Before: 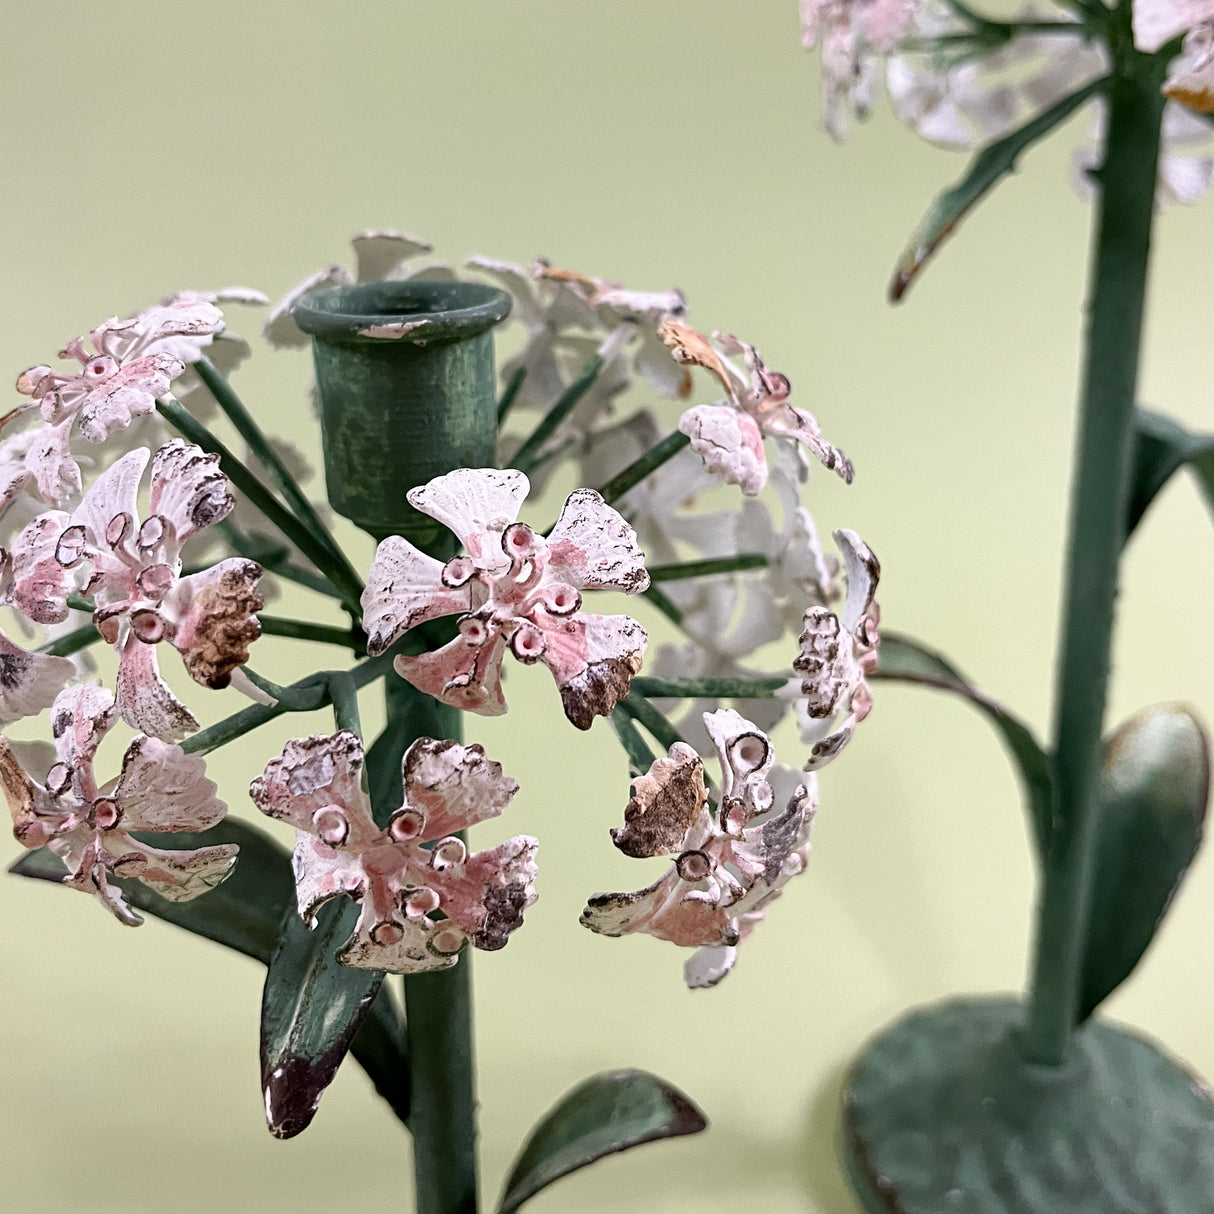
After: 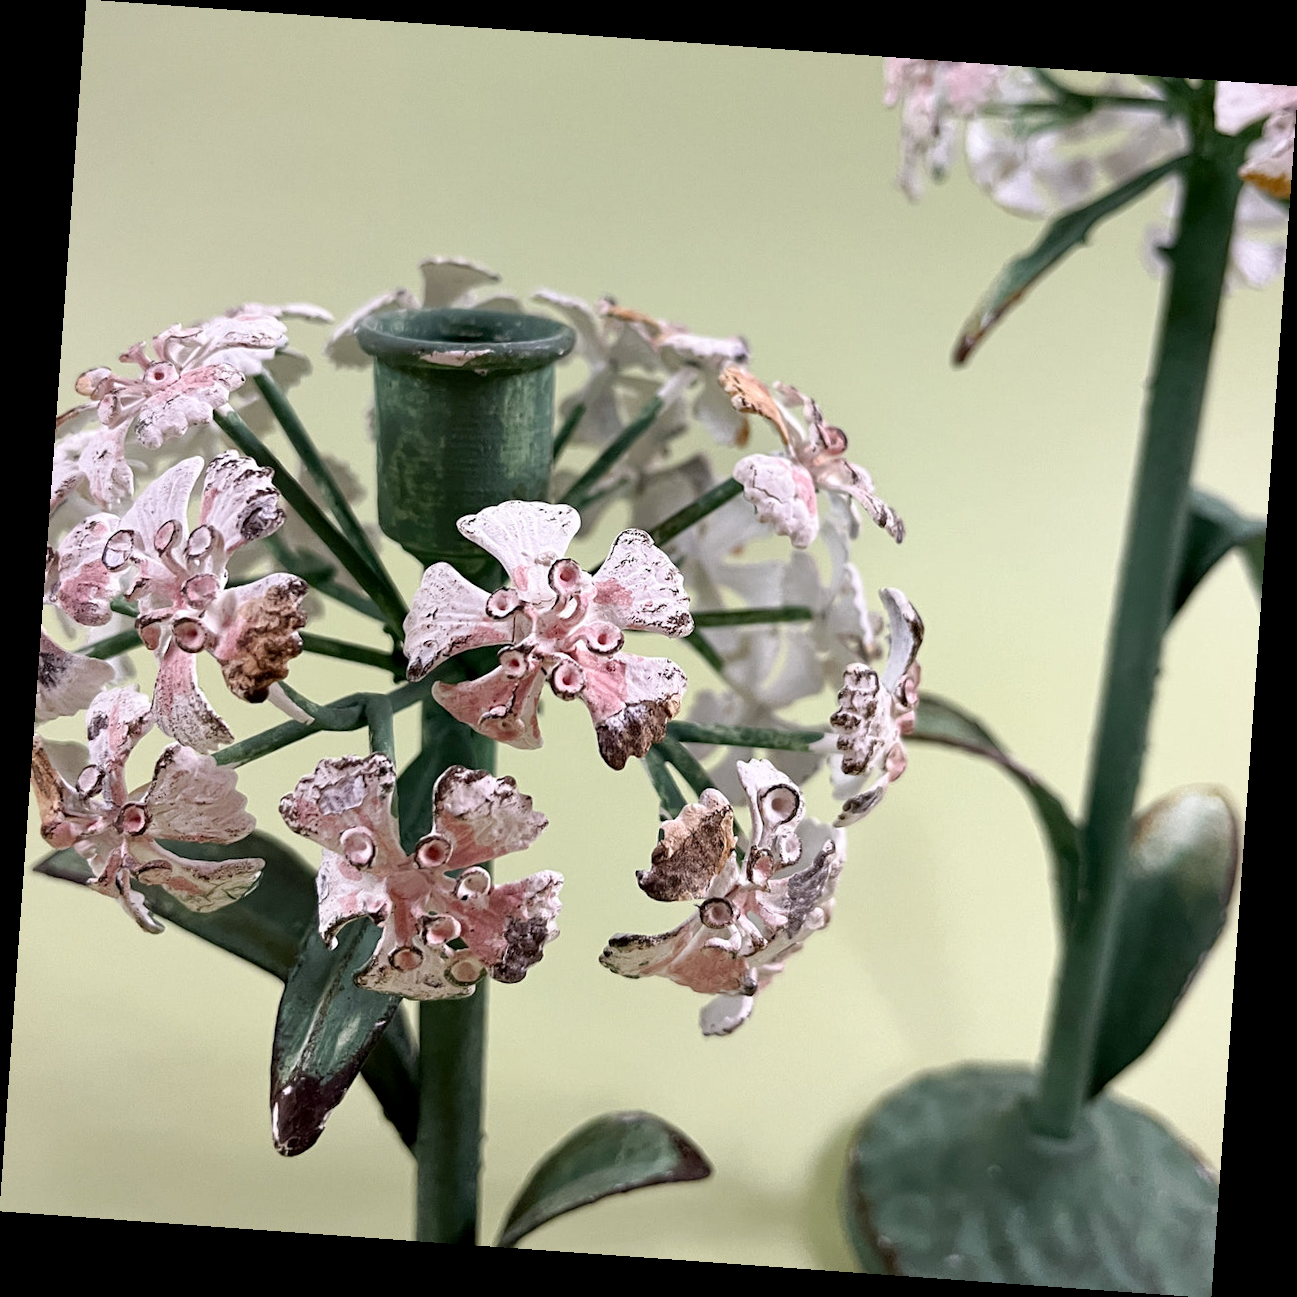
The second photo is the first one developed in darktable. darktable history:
rotate and perspective: rotation 4.1°, automatic cropping off
exposure: black level correction 0.001, exposure 0.014 EV, compensate highlight preservation false
